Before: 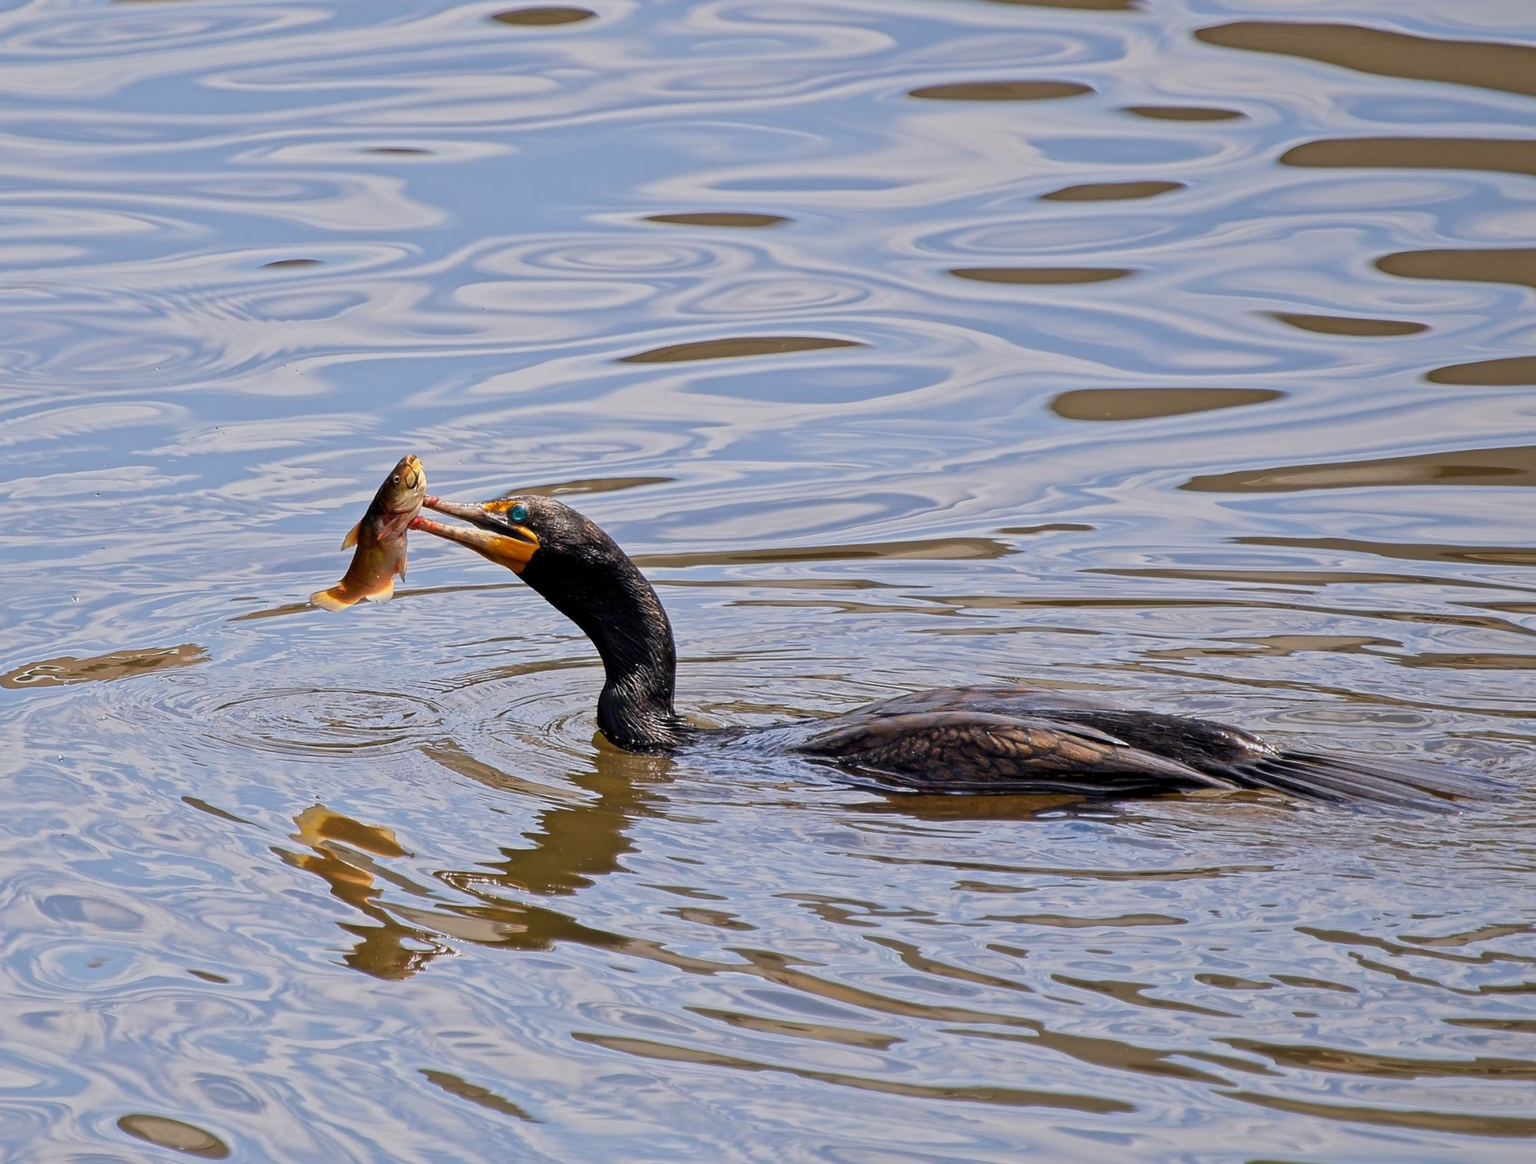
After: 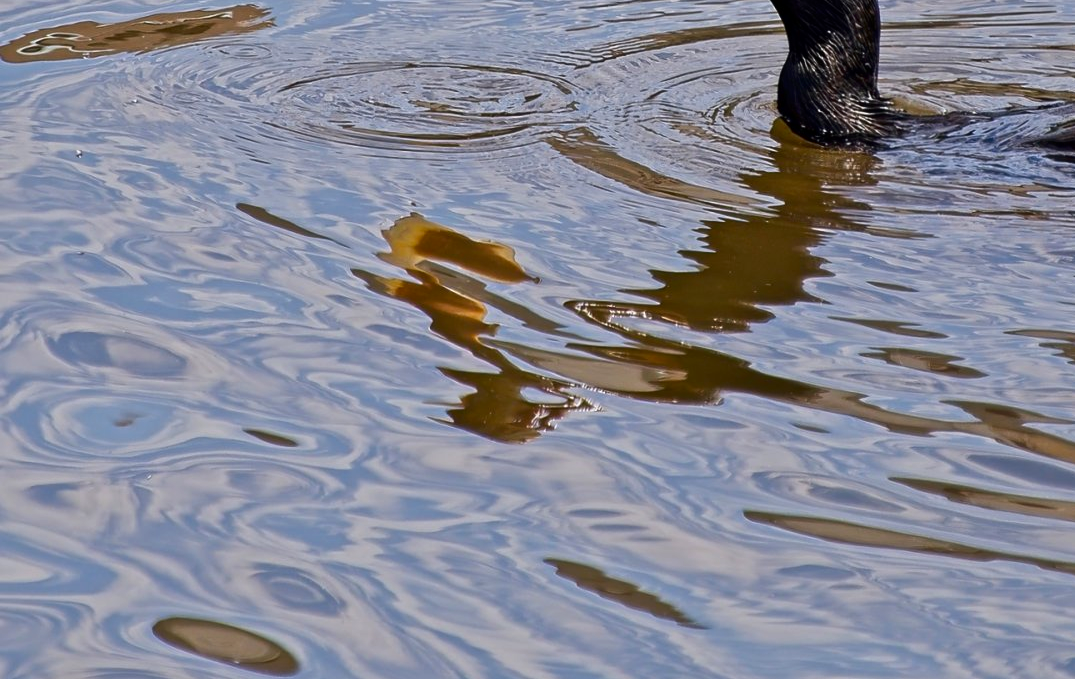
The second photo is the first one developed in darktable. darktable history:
crop and rotate: top 55.027%, right 46.227%, bottom 0.18%
contrast brightness saturation: contrast 0.07, brightness -0.136, saturation 0.107
